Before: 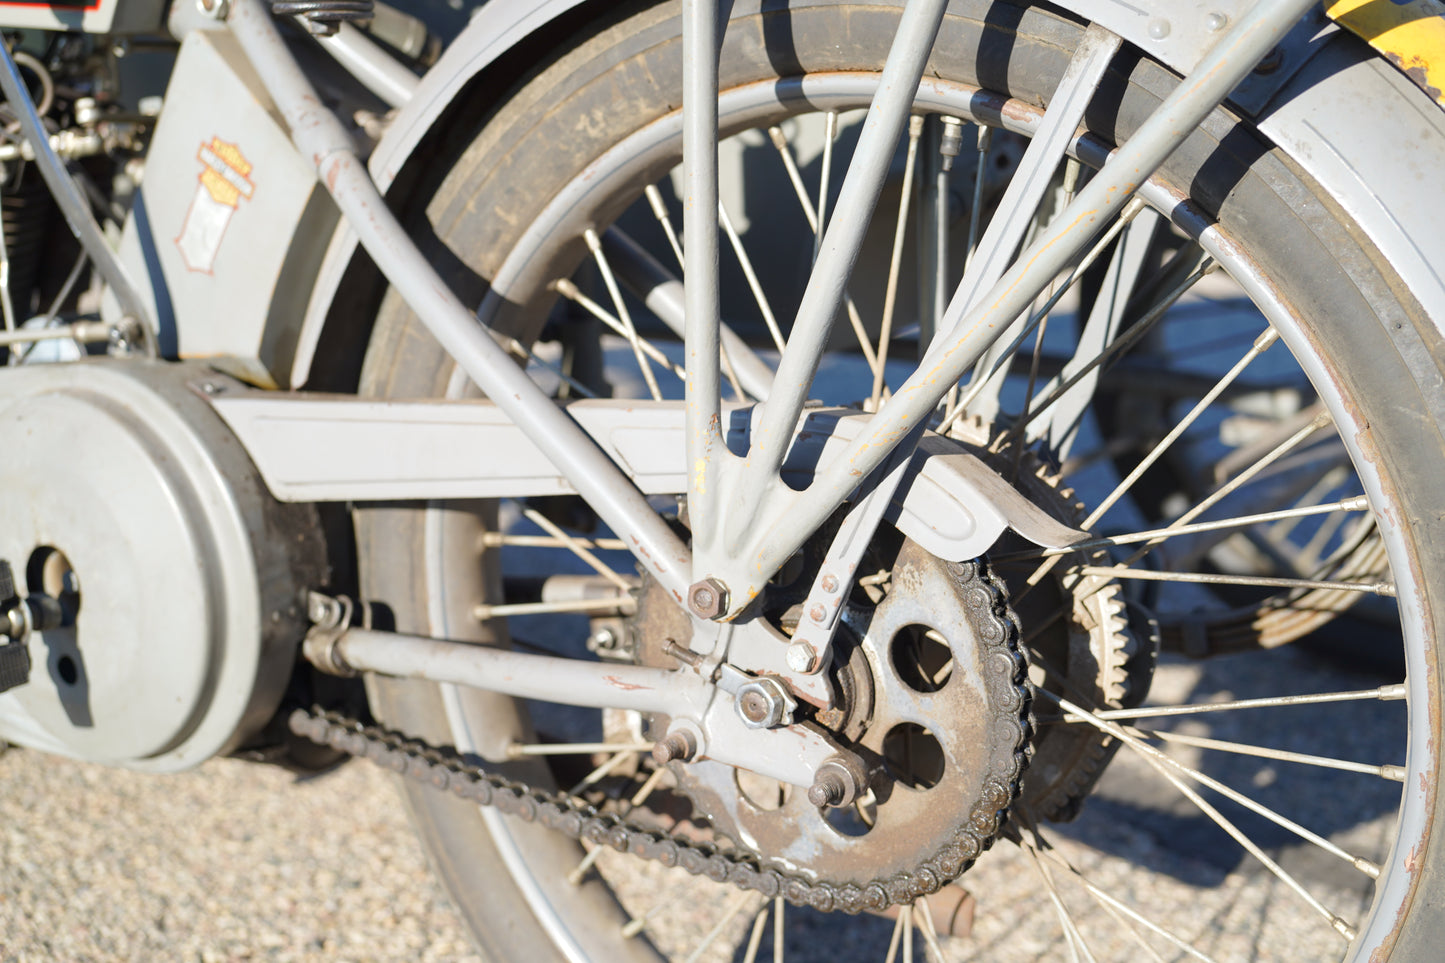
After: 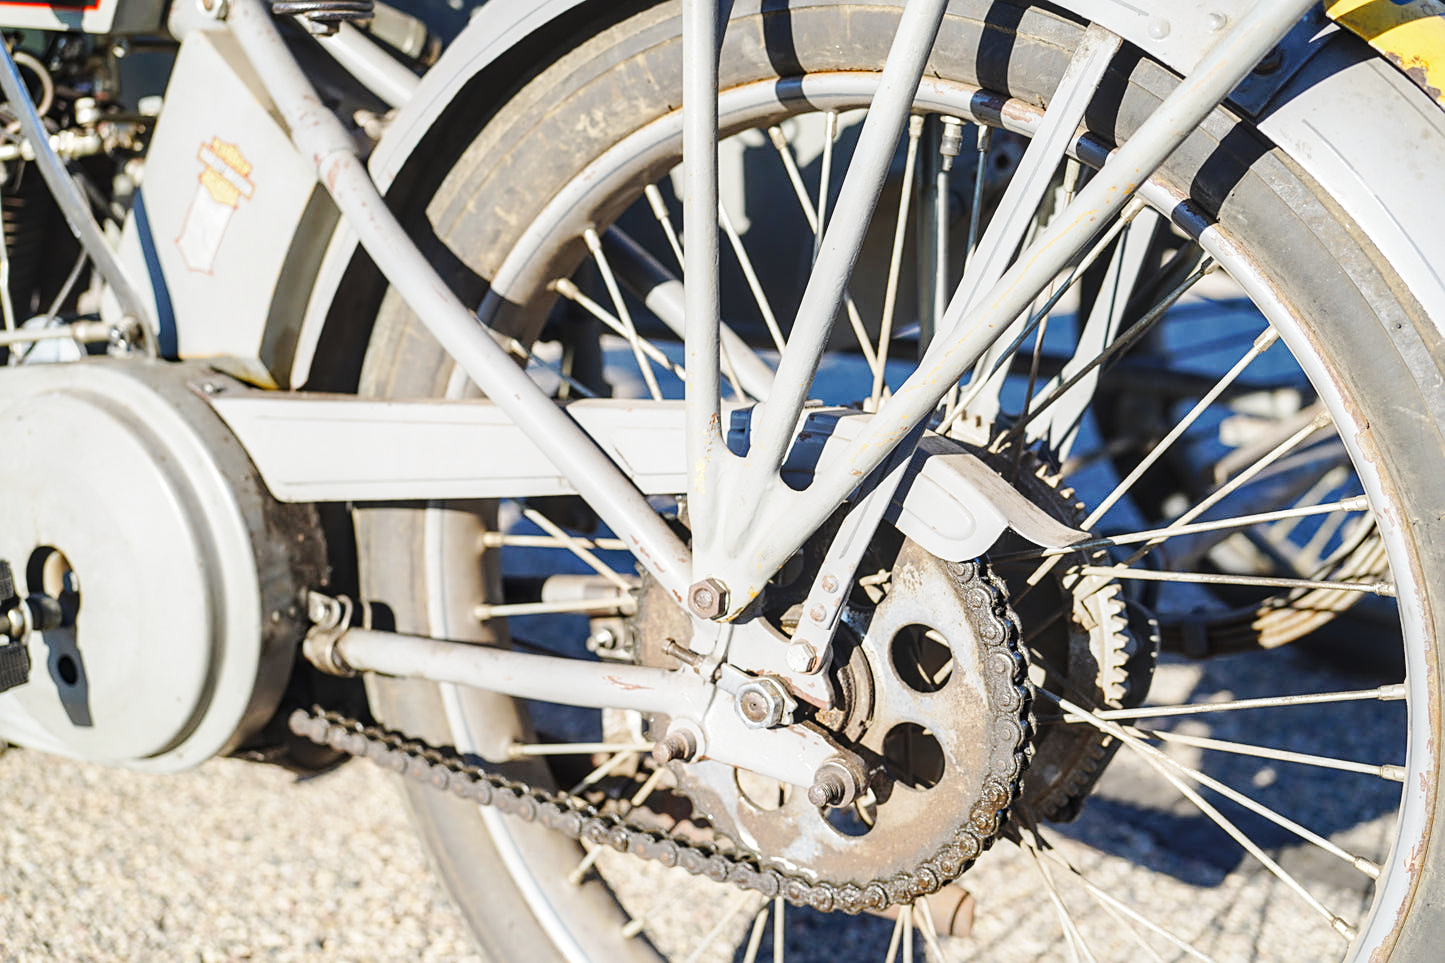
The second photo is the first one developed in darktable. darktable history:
sharpen: on, module defaults
local contrast: on, module defaults
base curve: curves: ch0 [(0, 0) (0.032, 0.025) (0.121, 0.166) (0.206, 0.329) (0.605, 0.79) (1, 1)], preserve colors none
